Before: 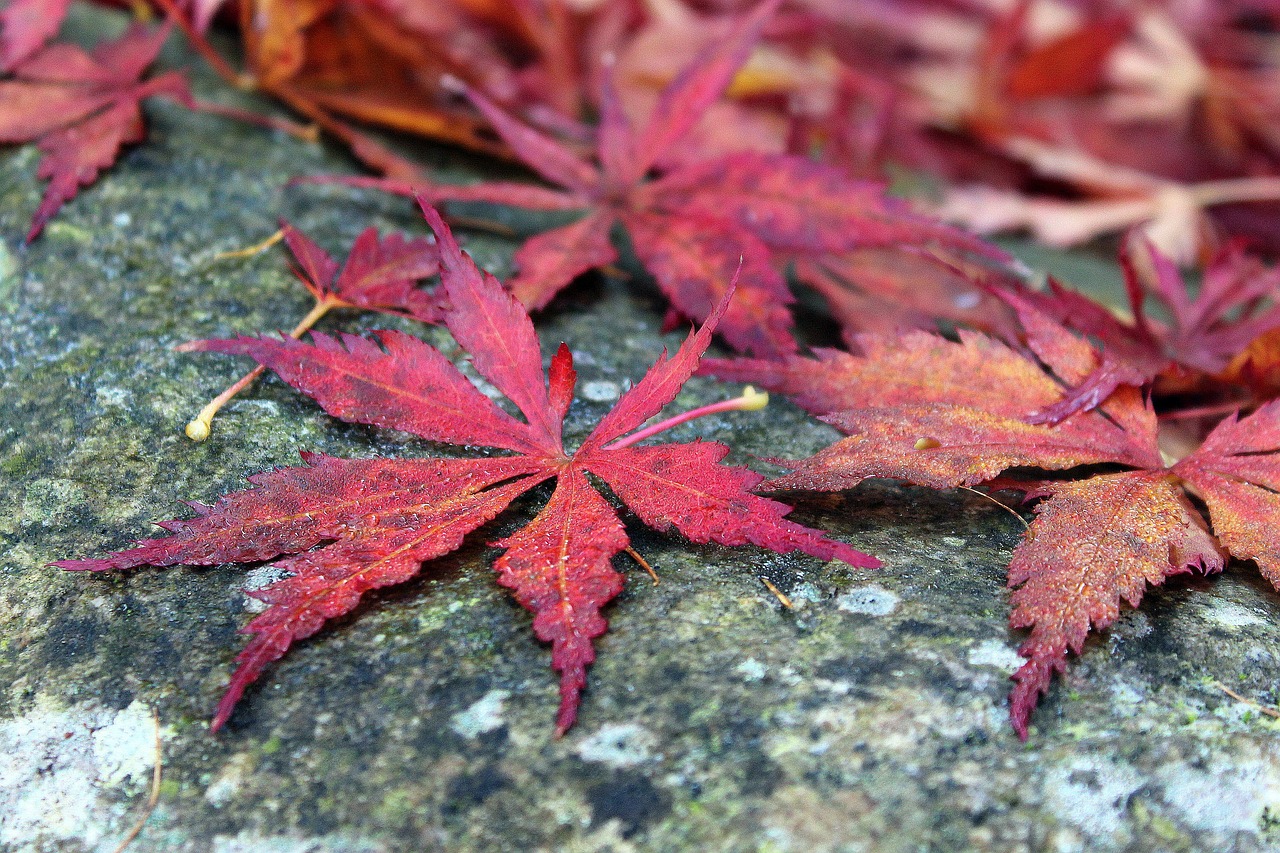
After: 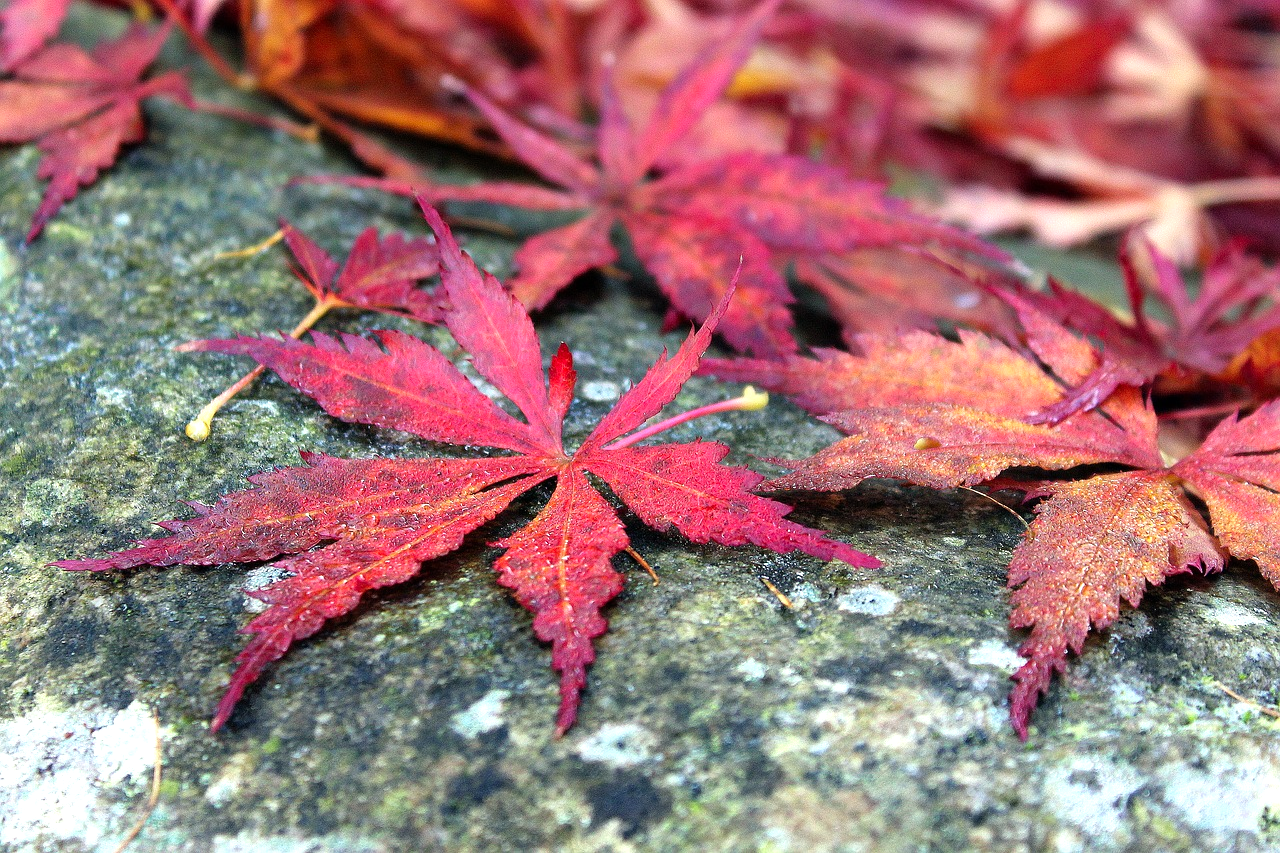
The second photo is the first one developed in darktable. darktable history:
tone equalizer: -8 EV -0.409 EV, -7 EV -0.42 EV, -6 EV -0.316 EV, -5 EV -0.183 EV, -3 EV 0.198 EV, -2 EV 0.307 EV, -1 EV 0.409 EV, +0 EV 0.415 EV
color correction: highlights a* 0.702, highlights b* 2.86, saturation 1.06
